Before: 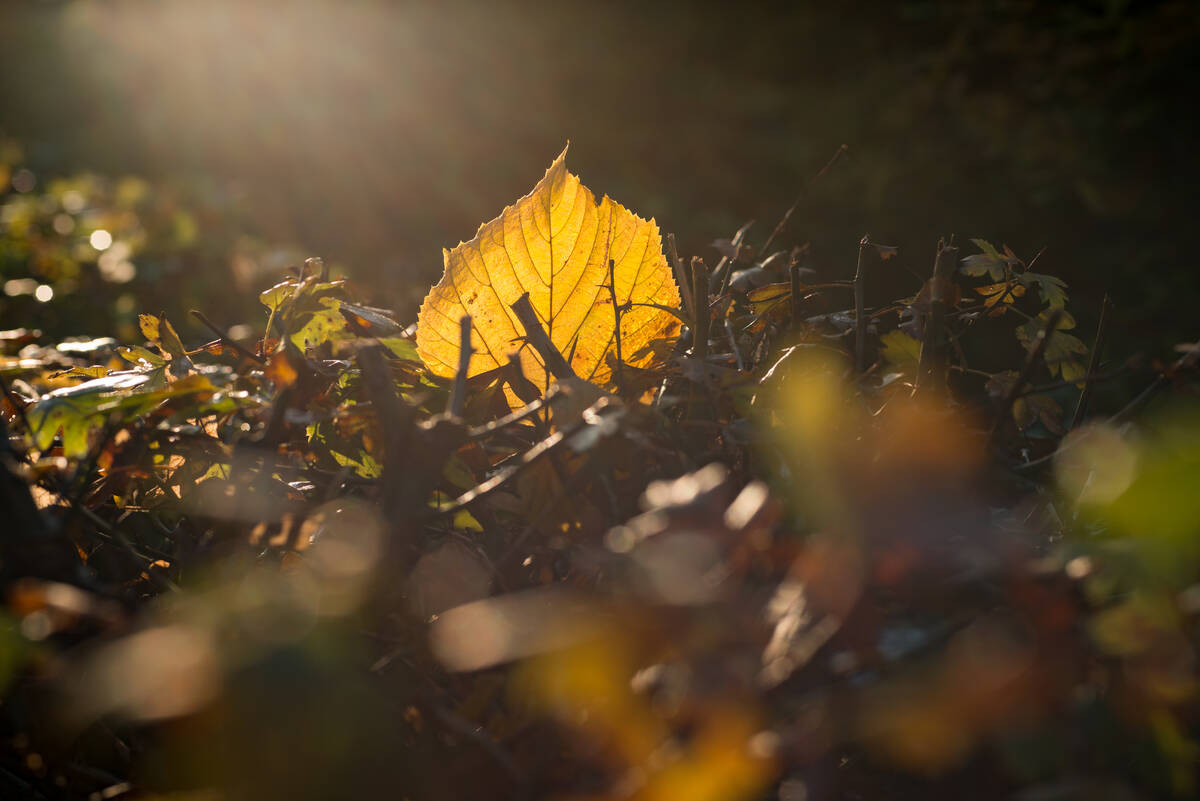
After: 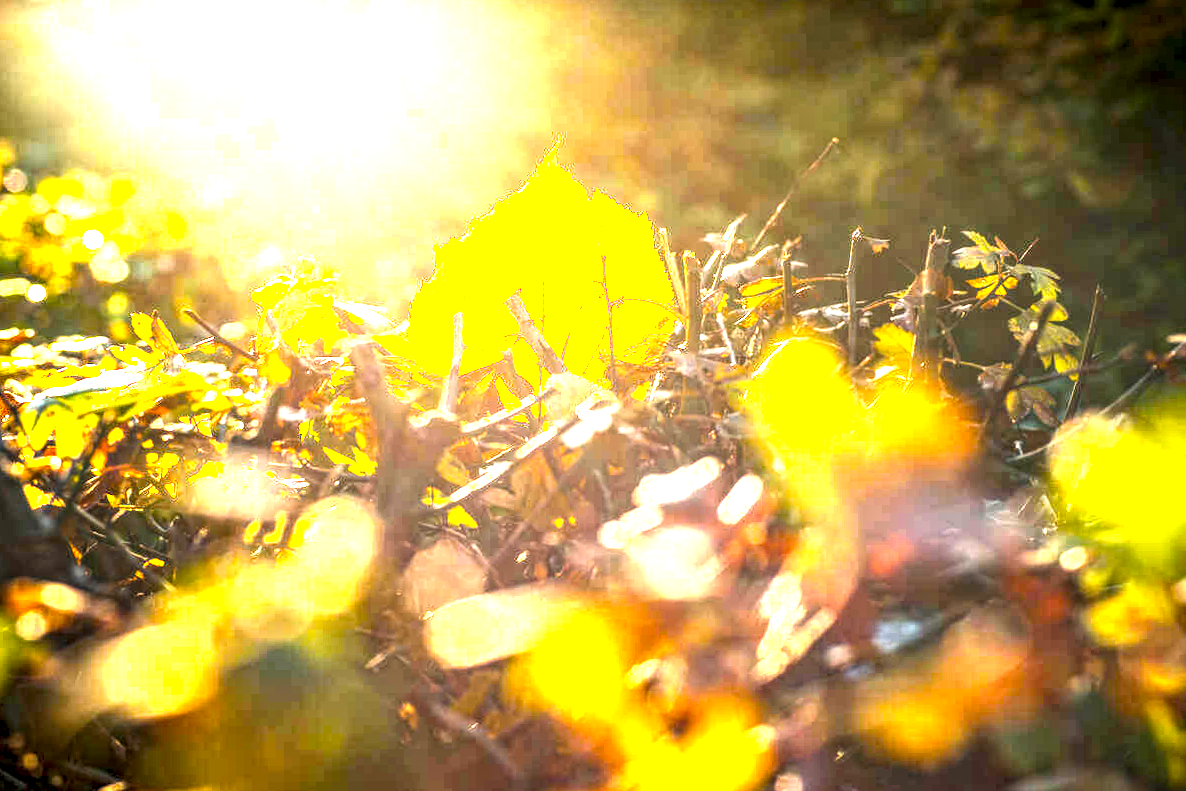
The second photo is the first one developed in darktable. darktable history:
local contrast: highlights 12%, shadows 38%, detail 183%, midtone range 0.471
color balance rgb: linear chroma grading › global chroma 9%, perceptual saturation grading › global saturation 36%, perceptual brilliance grading › global brilliance 15%, perceptual brilliance grading › shadows -35%, global vibrance 15%
rotate and perspective: rotation -0.45°, automatic cropping original format, crop left 0.008, crop right 0.992, crop top 0.012, crop bottom 0.988
exposure: exposure 3 EV, compensate highlight preservation false
